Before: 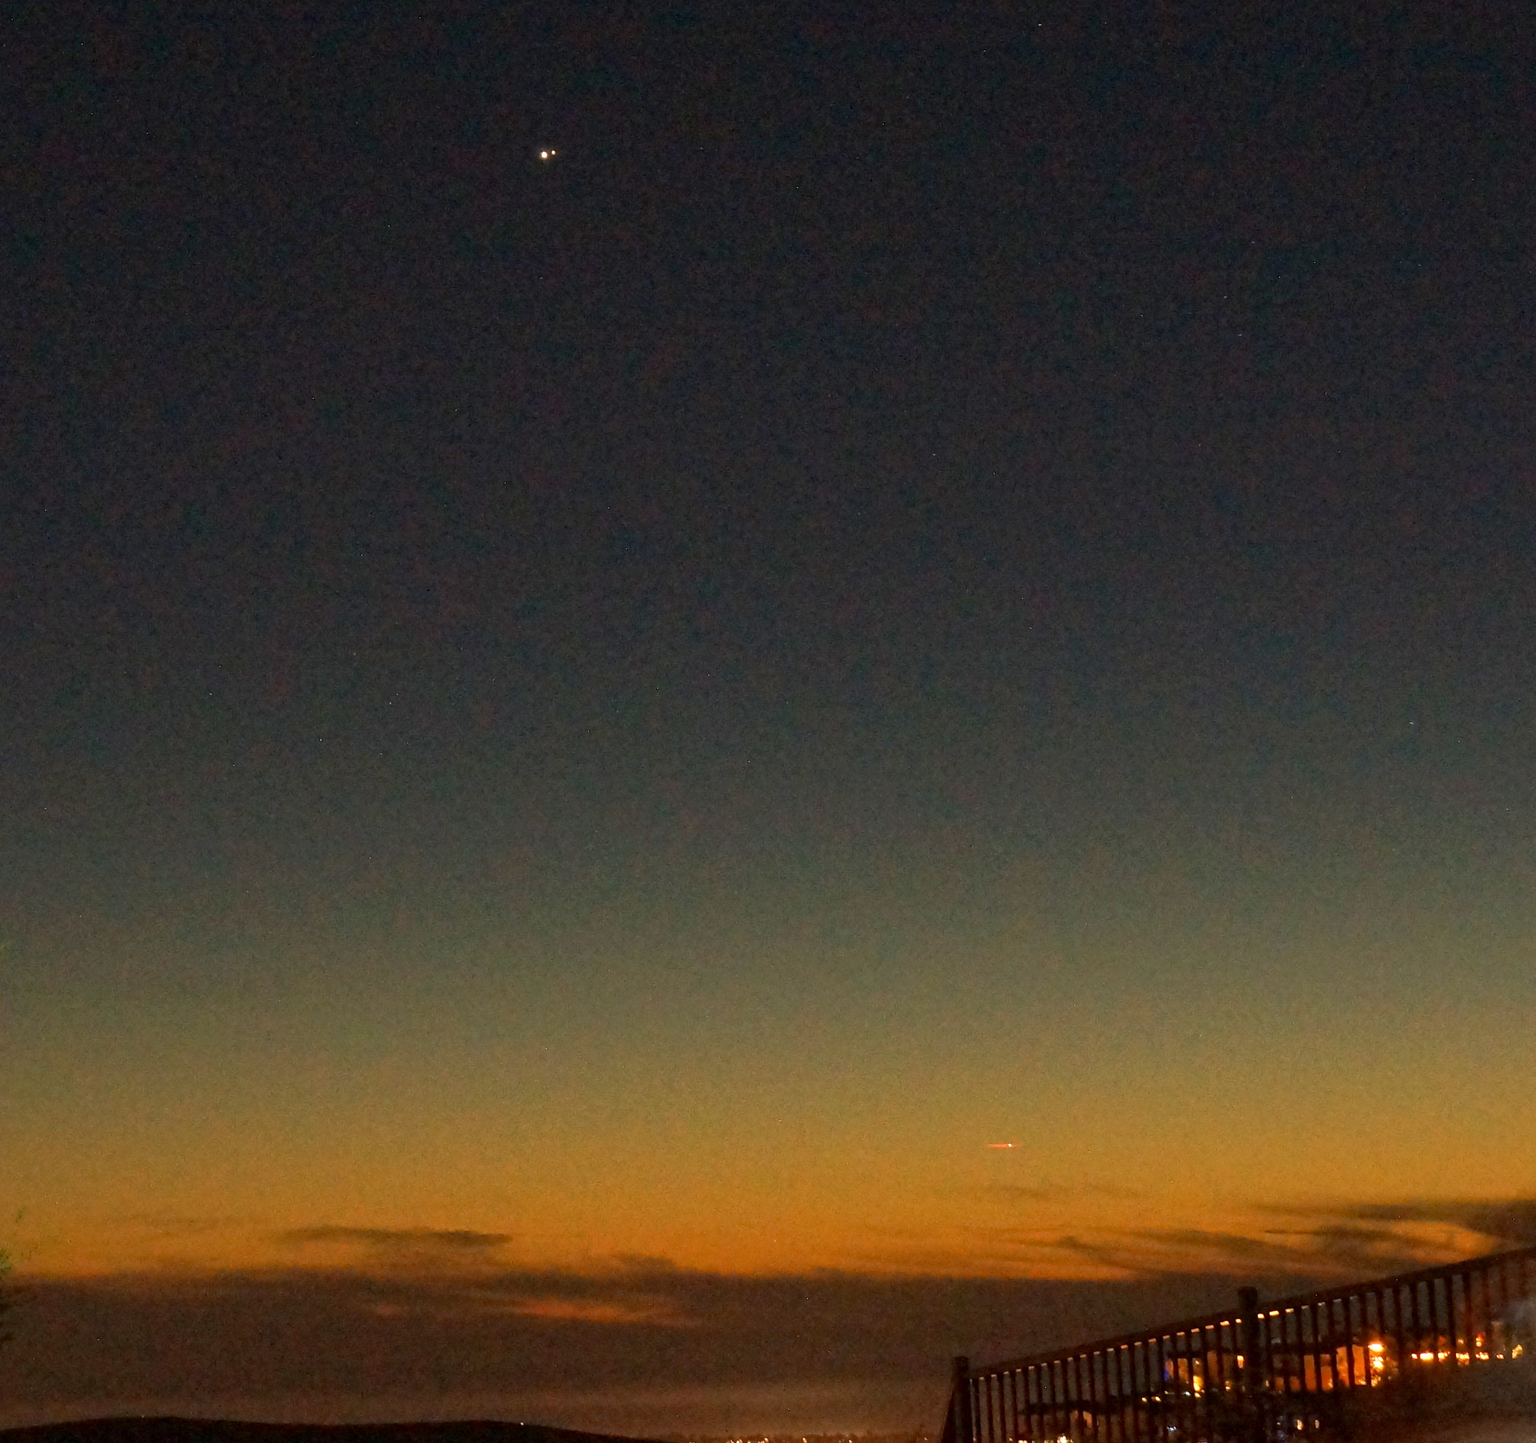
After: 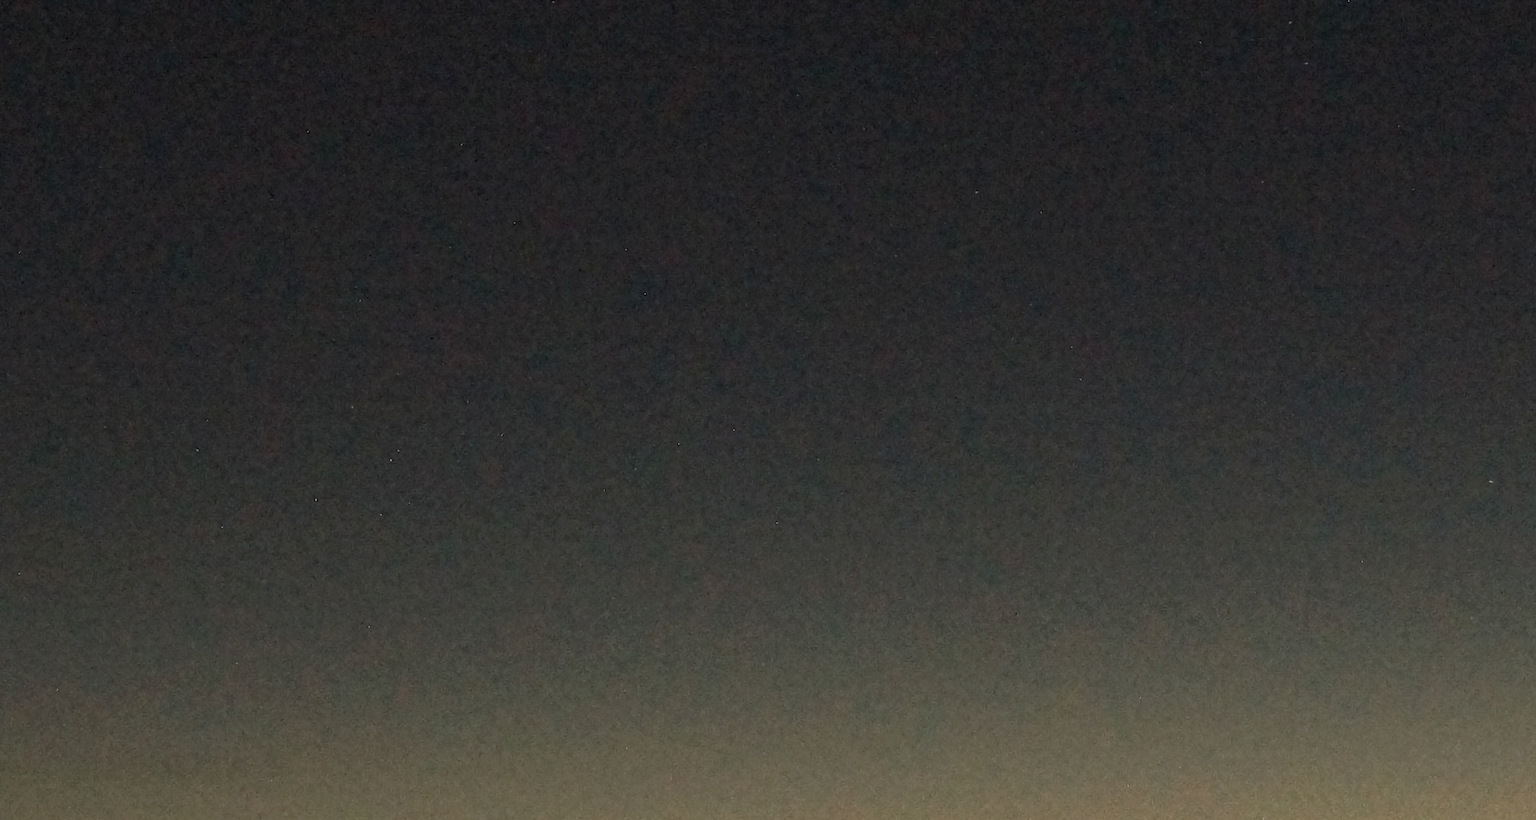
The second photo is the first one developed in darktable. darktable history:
crop: left 1.831%, top 19.181%, right 5.294%, bottom 28.039%
contrast brightness saturation: contrast 0.099, saturation -0.359
